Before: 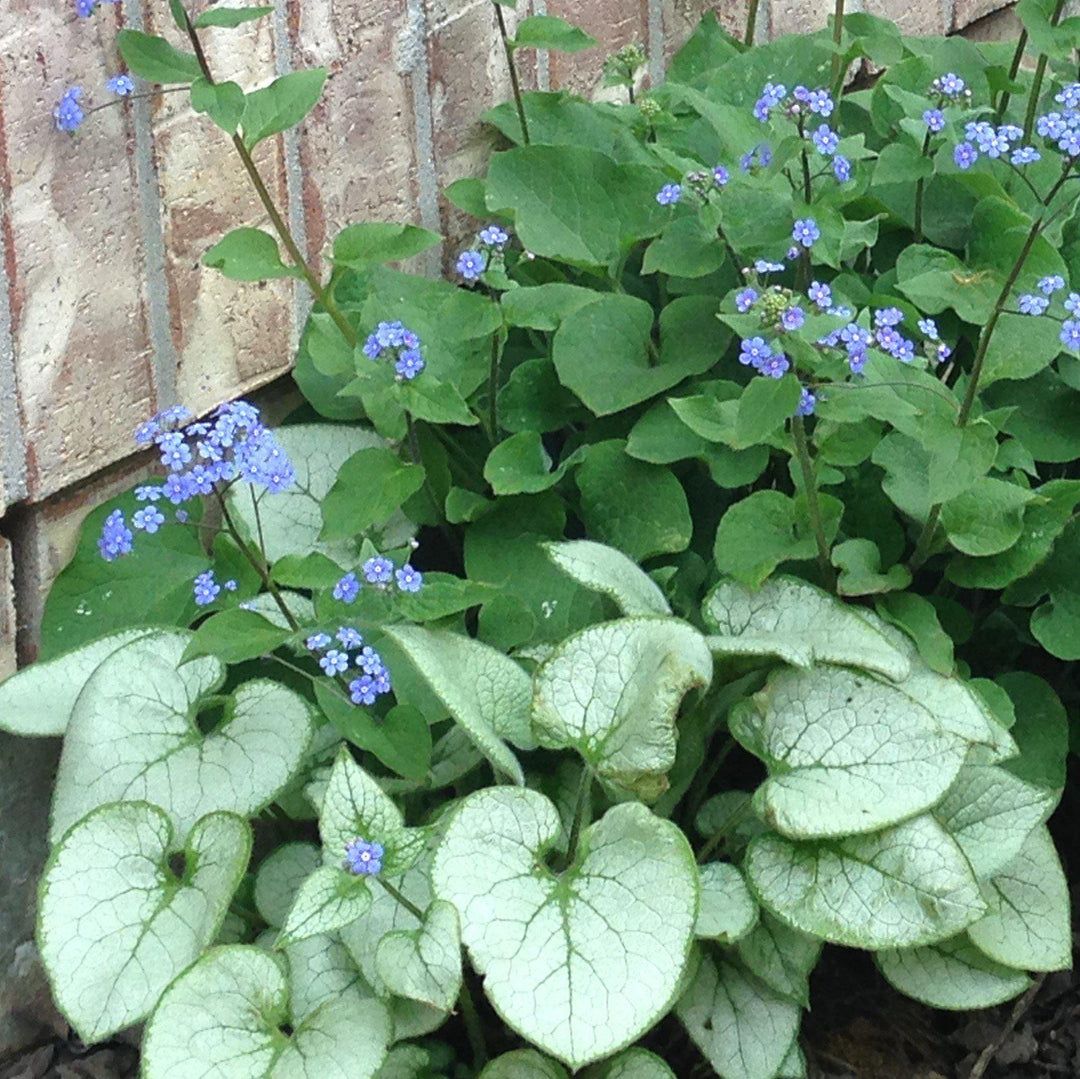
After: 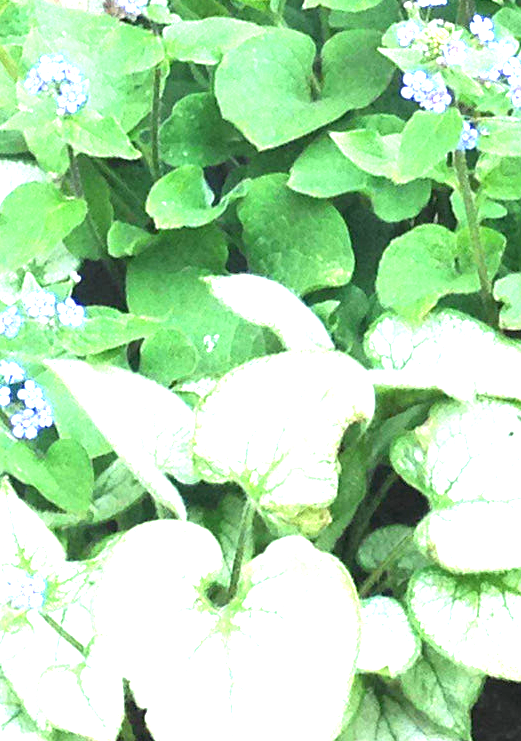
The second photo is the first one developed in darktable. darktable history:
crop: left 31.379%, top 24.658%, right 20.326%, bottom 6.628%
exposure: exposure 2.207 EV, compensate highlight preservation false
